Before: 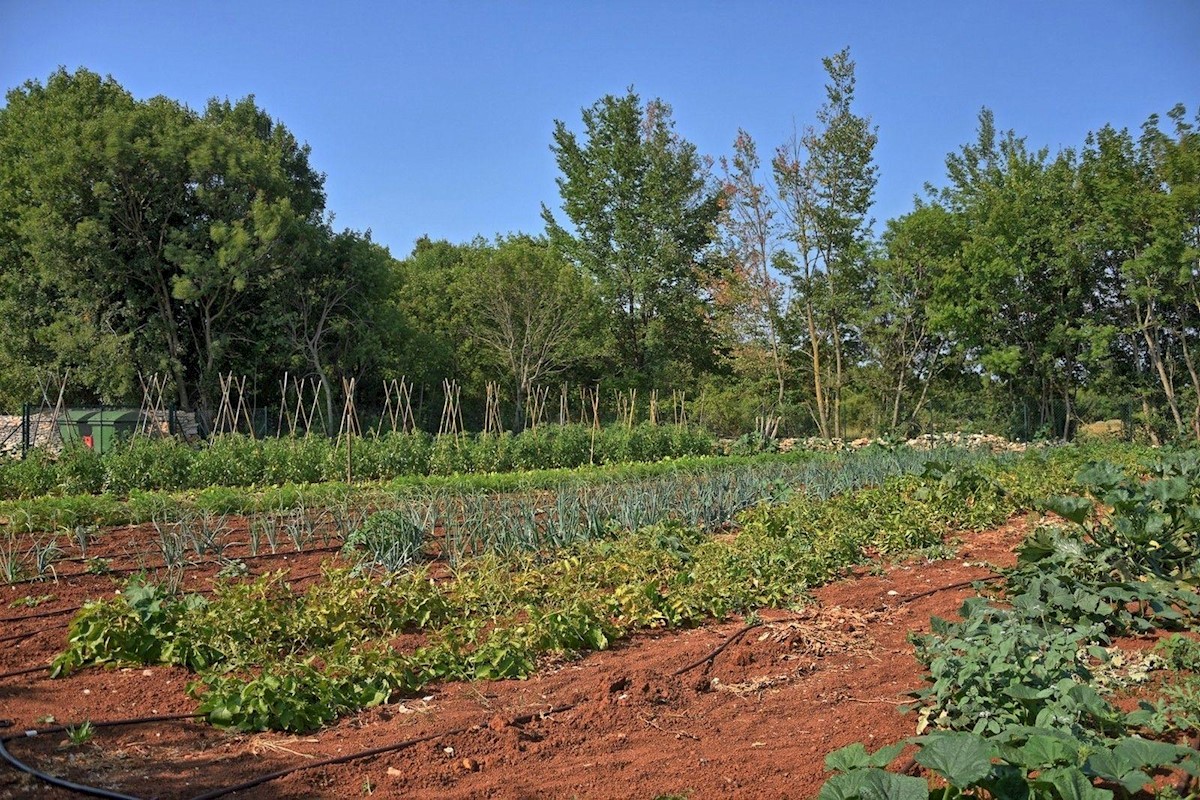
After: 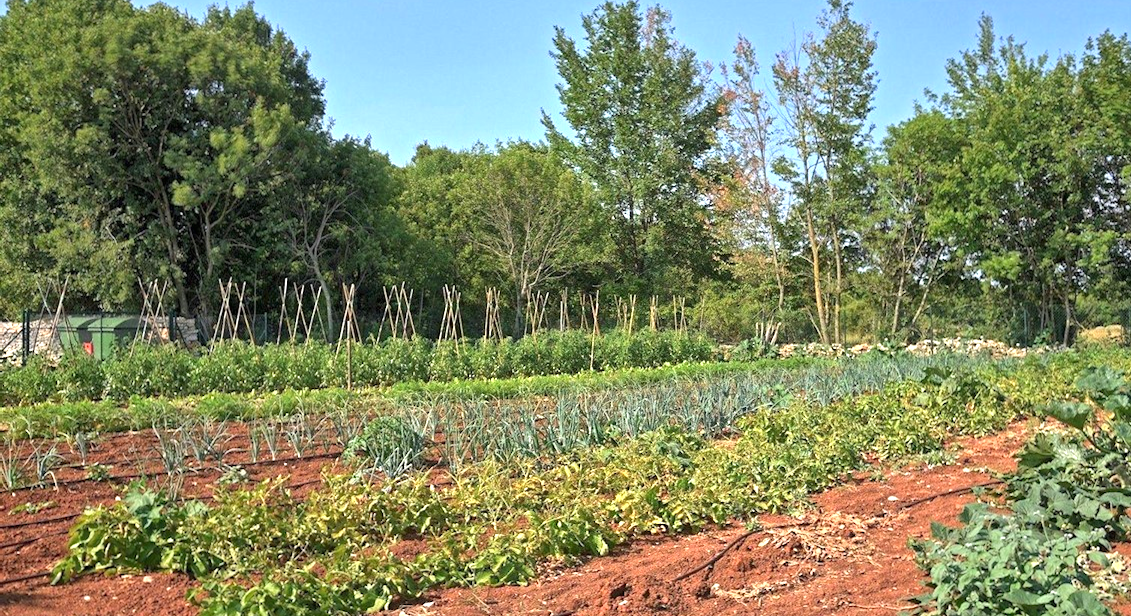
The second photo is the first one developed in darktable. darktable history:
crop and rotate: angle 0.064°, top 11.781%, right 5.585%, bottom 11.035%
exposure: black level correction 0, exposure 0.895 EV, compensate exposure bias true, compensate highlight preservation false
